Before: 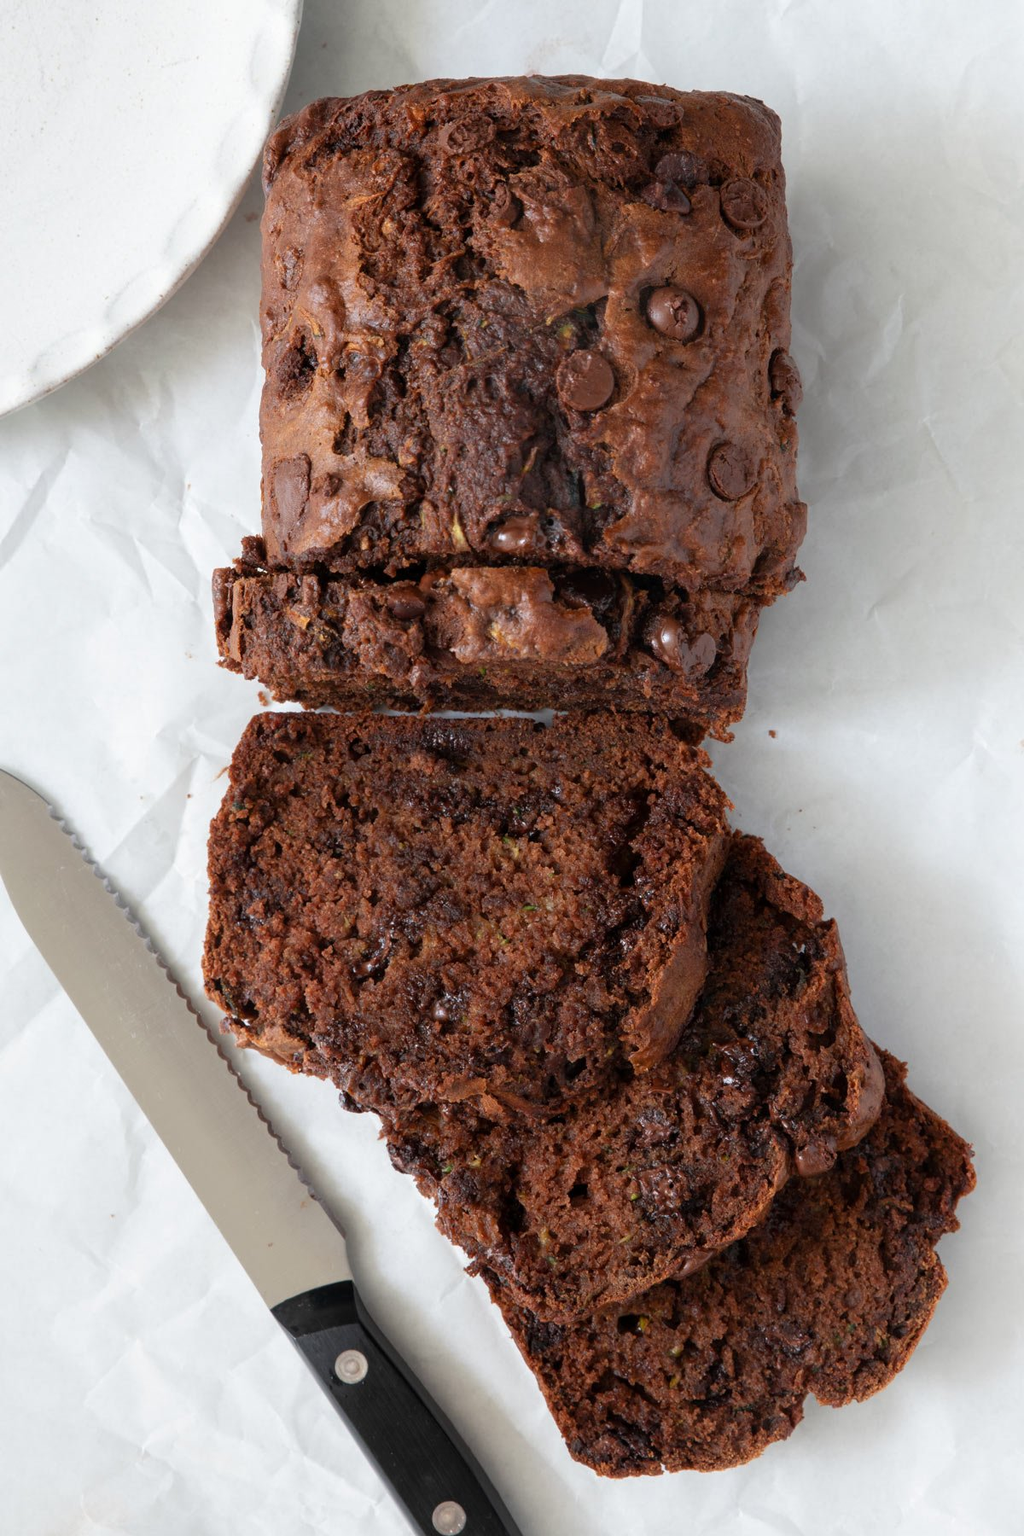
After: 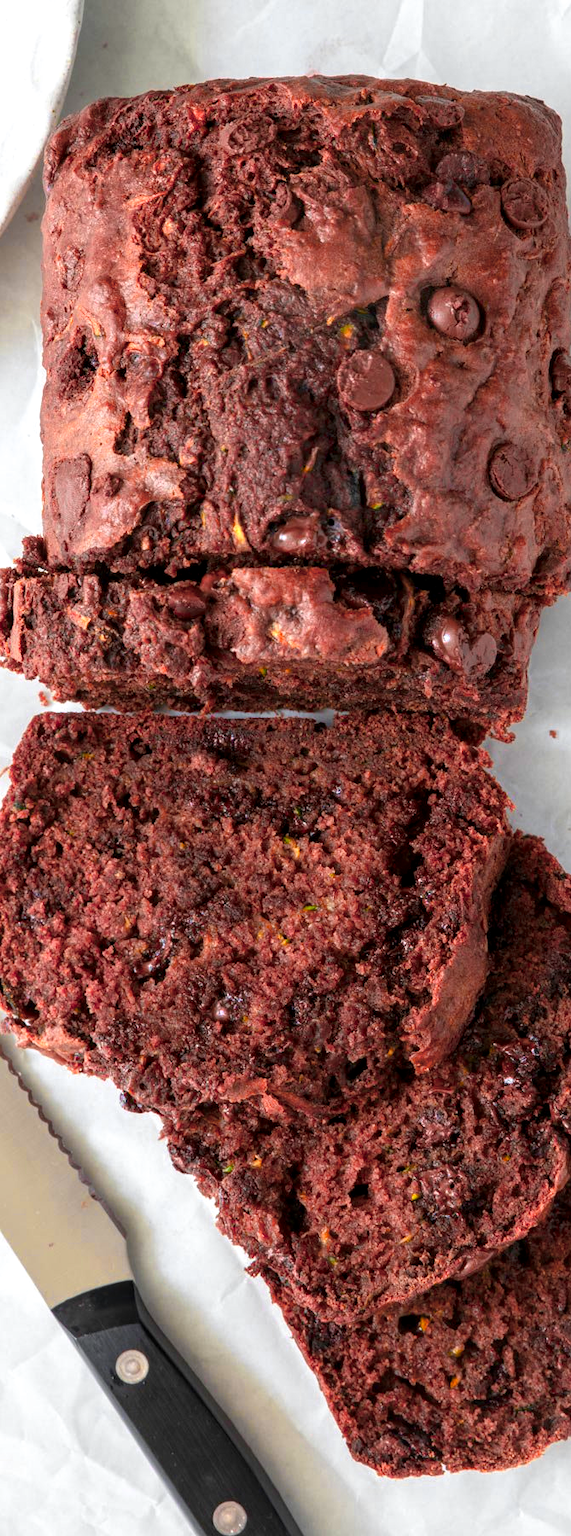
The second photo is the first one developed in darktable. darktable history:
local contrast: on, module defaults
exposure: exposure 0.2 EV, compensate highlight preservation false
crop: left 21.431%, right 22.663%
color zones: curves: ch0 [(0.257, 0.558) (0.75, 0.565)]; ch1 [(0.004, 0.857) (0.14, 0.416) (0.257, 0.695) (0.442, 0.032) (0.736, 0.266) (0.891, 0.741)]; ch2 [(0, 0.623) (0.112, 0.436) (0.271, 0.474) (0.516, 0.64) (0.743, 0.286)]
velvia: strength 32.55%, mid-tones bias 0.204
